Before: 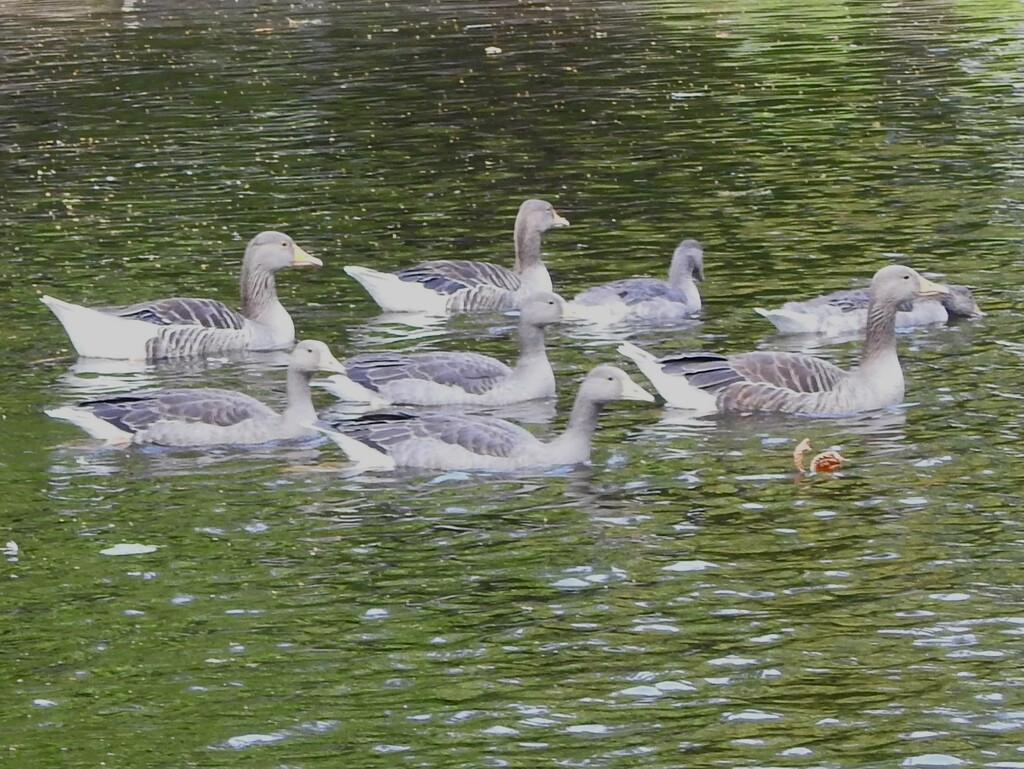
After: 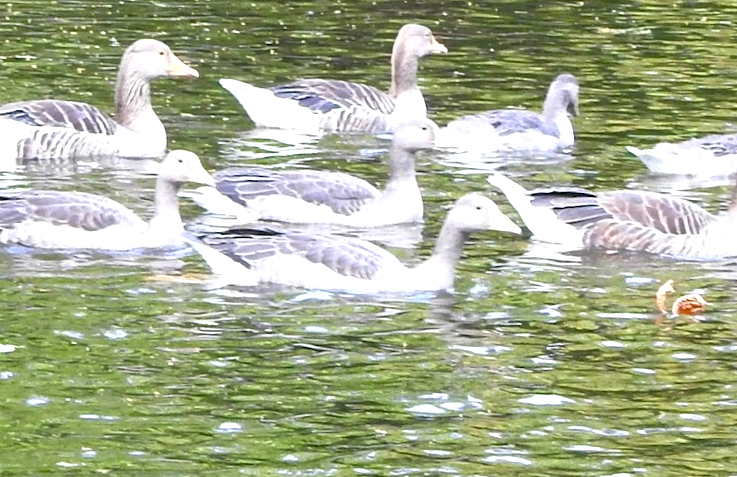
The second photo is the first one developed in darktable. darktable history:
crop and rotate: angle -3.63°, left 9.874%, top 20.856%, right 12.183%, bottom 11.942%
exposure: exposure 1.166 EV, compensate highlight preservation false
